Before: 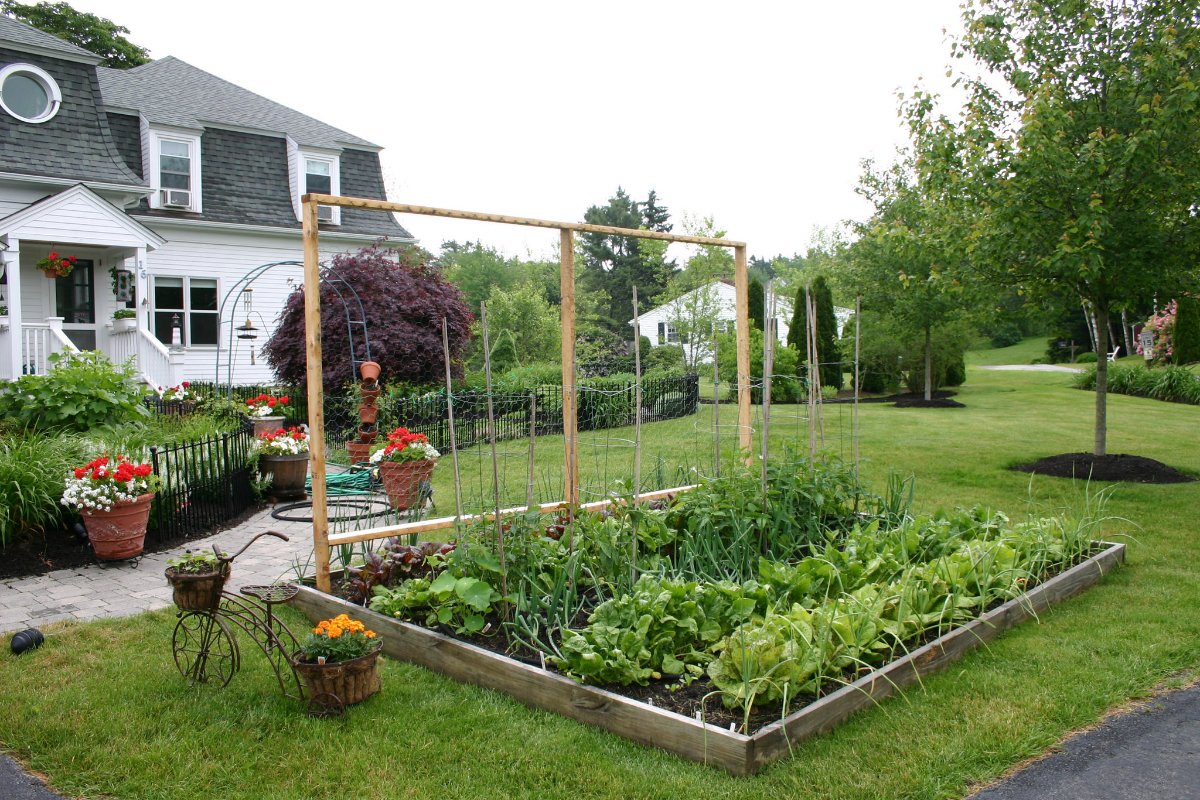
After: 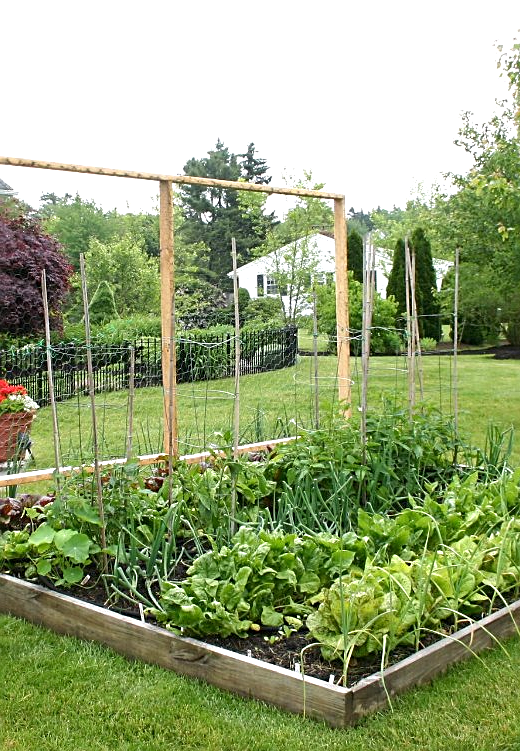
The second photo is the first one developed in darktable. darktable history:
sharpen: on, module defaults
exposure: black level correction 0.001, exposure 0.5 EV, compensate exposure bias true, compensate highlight preservation false
crop: left 33.452%, top 6.025%, right 23.155%
